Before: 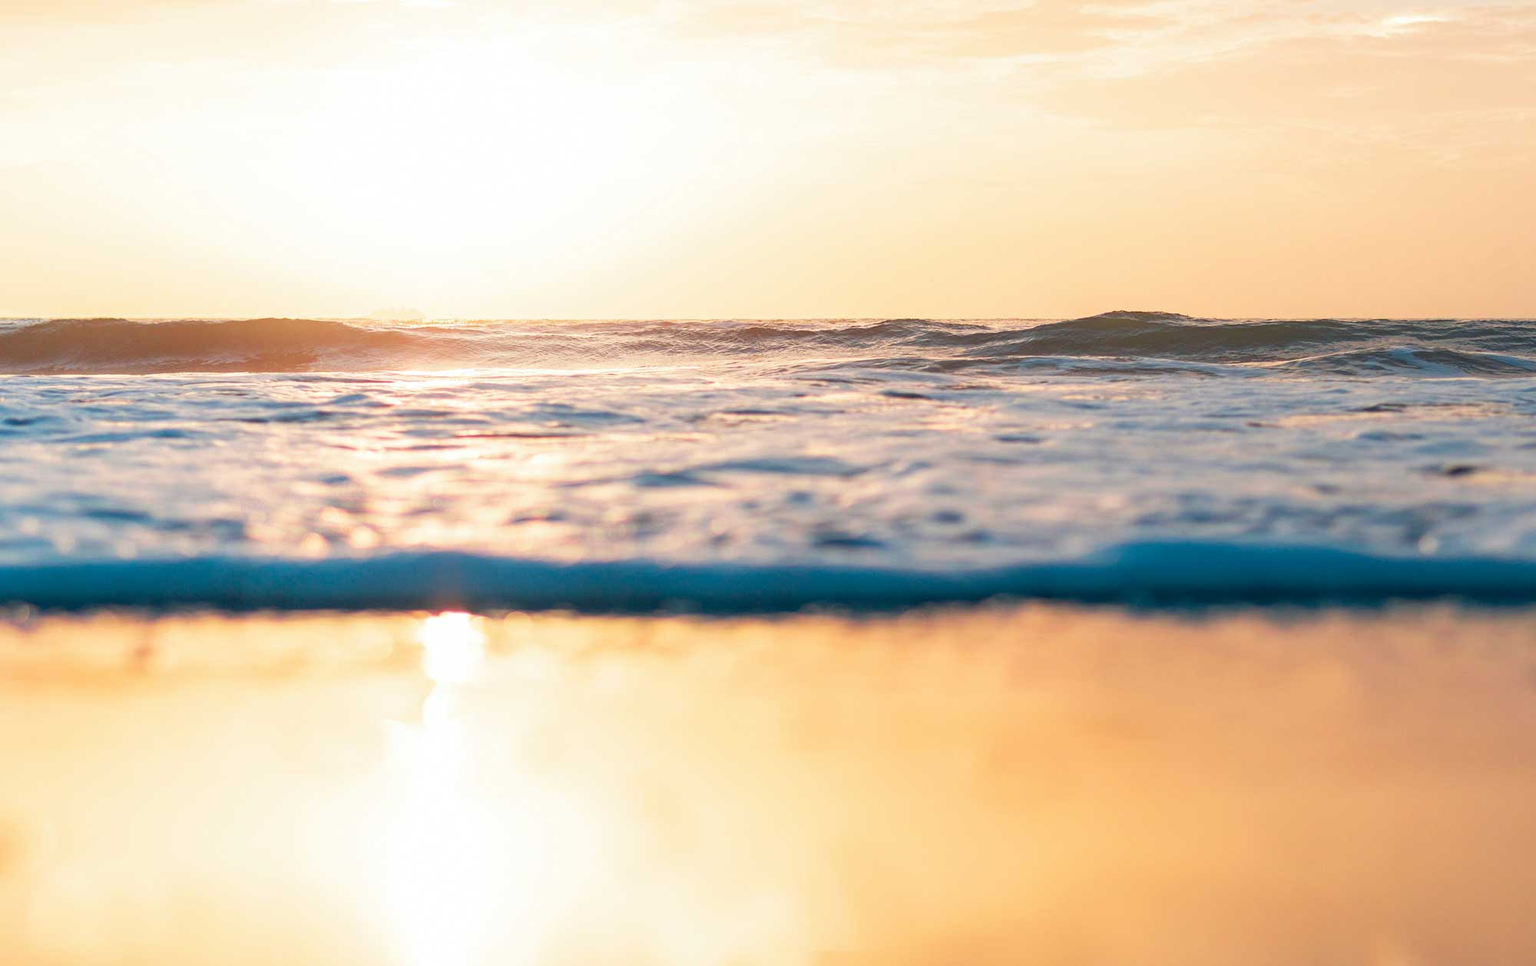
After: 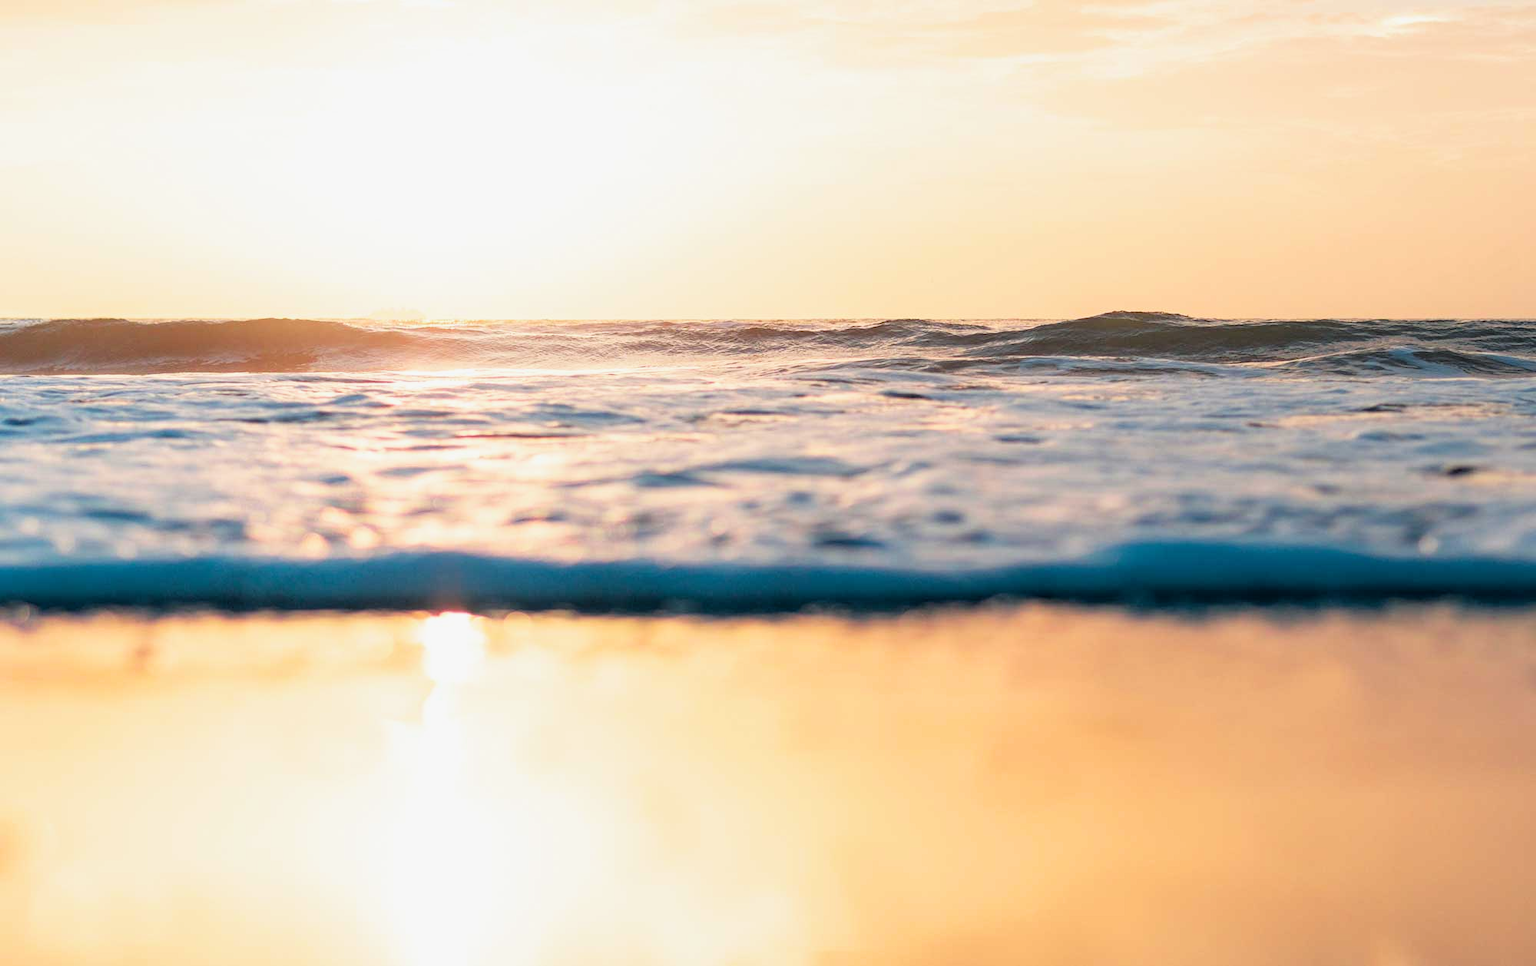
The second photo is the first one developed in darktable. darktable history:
filmic rgb: black relative exposure -4.95 EV, white relative exposure 2.84 EV, hardness 3.71
